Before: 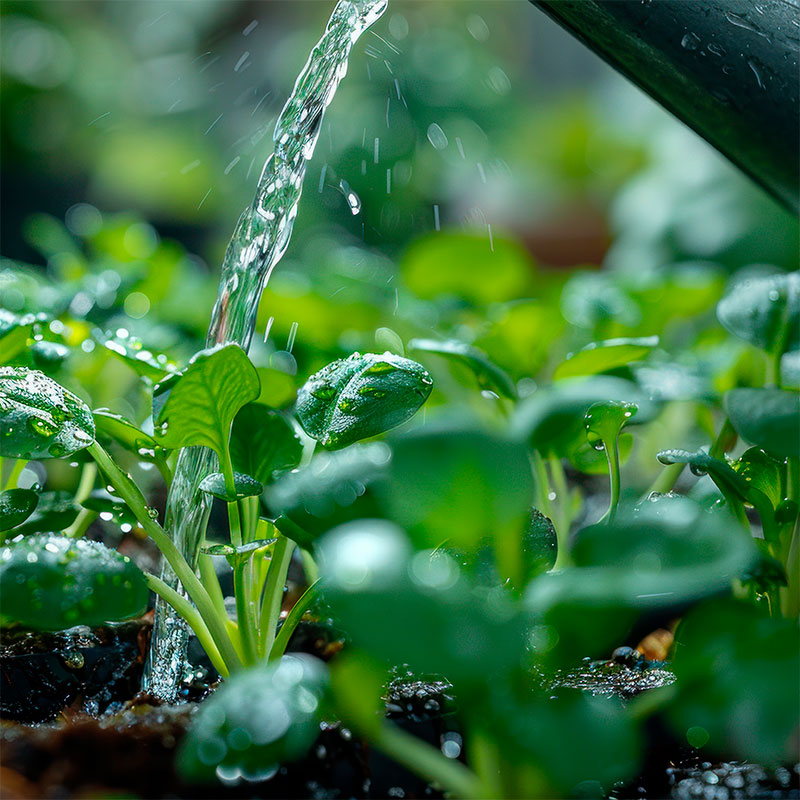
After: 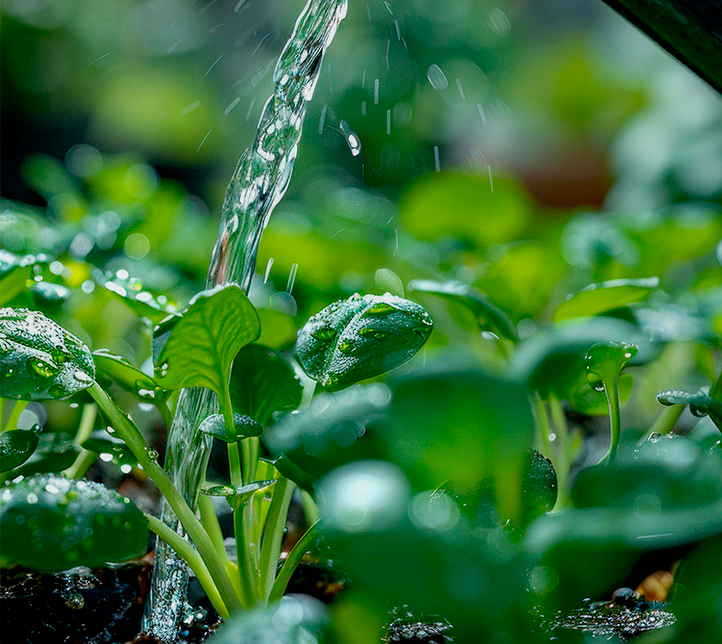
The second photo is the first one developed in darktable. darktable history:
crop: top 7.49%, right 9.717%, bottom 11.943%
exposure: black level correction 0.006, exposure -0.226 EV, compensate highlight preservation false
haze removal: compatibility mode true, adaptive false
